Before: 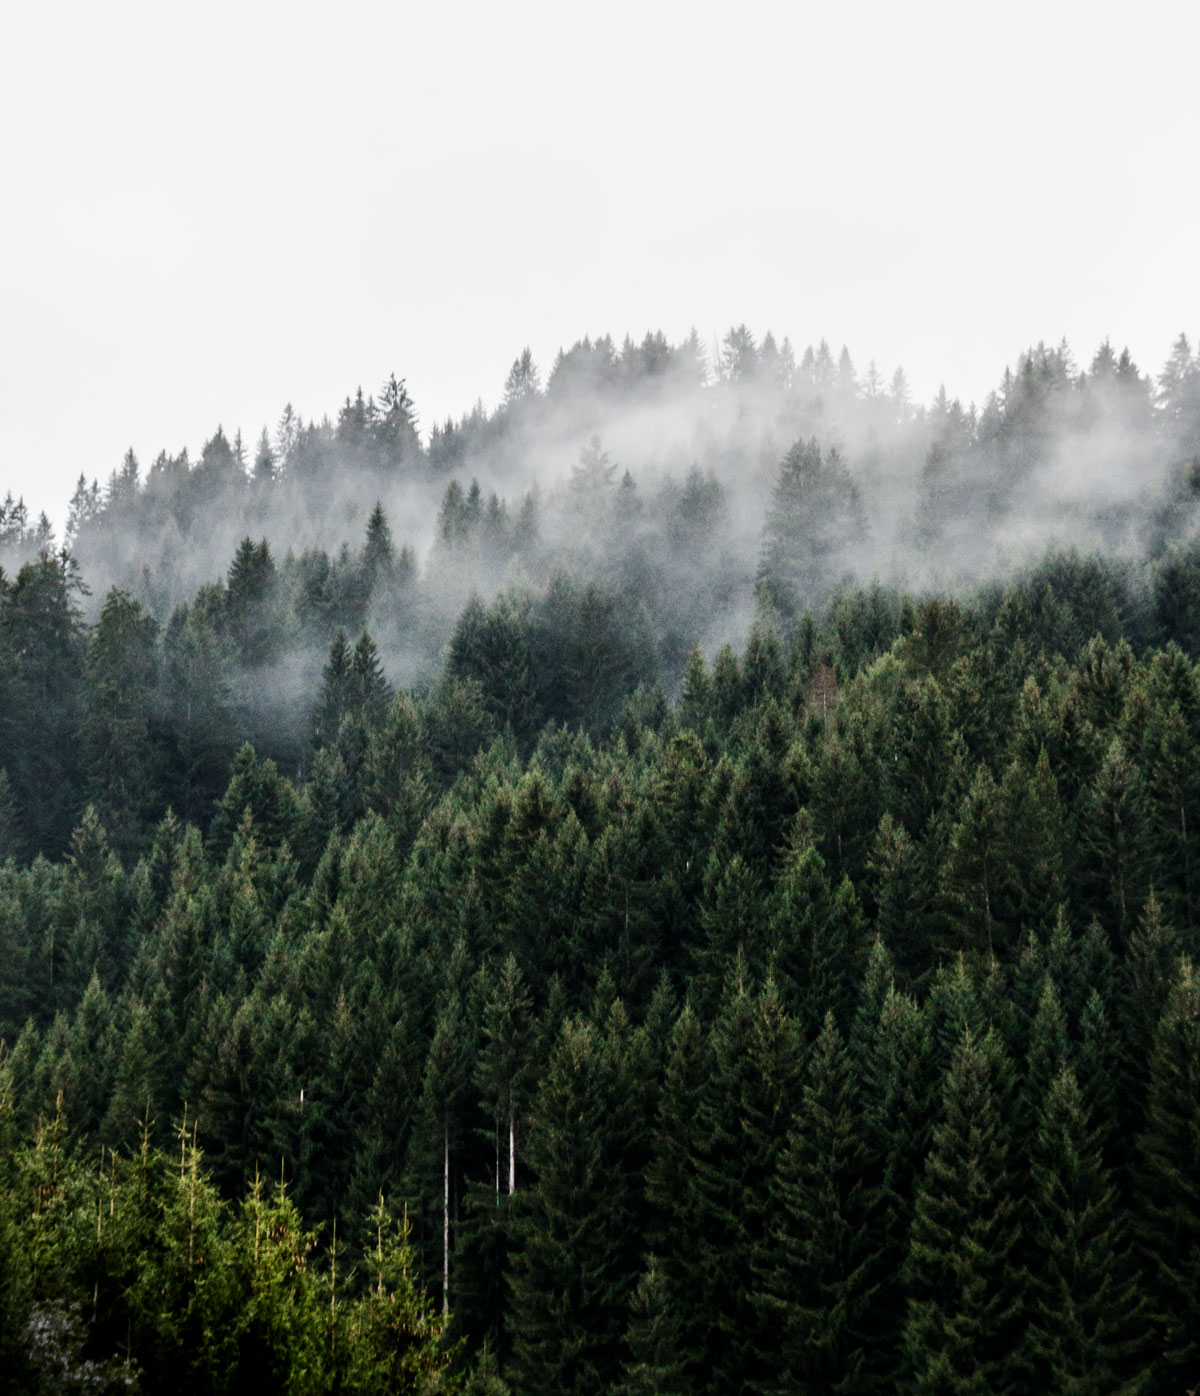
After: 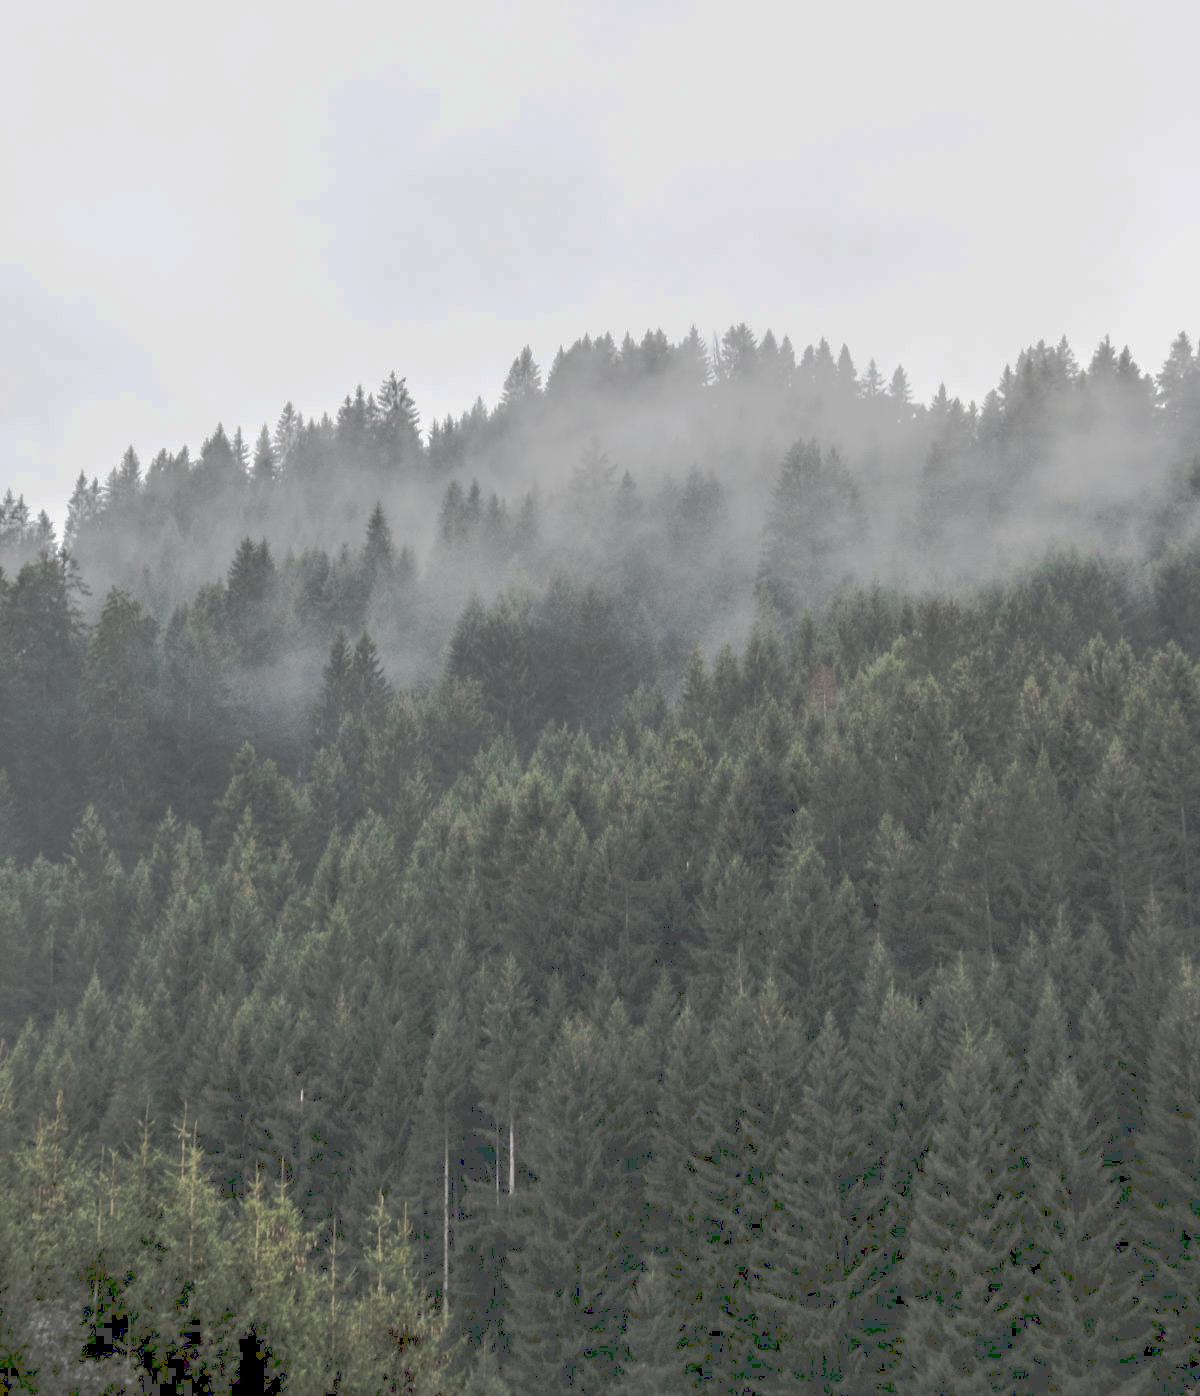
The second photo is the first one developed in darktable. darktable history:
tone curve: curves: ch0 [(0, 0) (0.003, 0.322) (0.011, 0.327) (0.025, 0.345) (0.044, 0.365) (0.069, 0.378) (0.1, 0.391) (0.136, 0.403) (0.177, 0.412) (0.224, 0.429) (0.277, 0.448) (0.335, 0.474) (0.399, 0.503) (0.468, 0.537) (0.543, 0.57) (0.623, 0.61) (0.709, 0.653) (0.801, 0.699) (0.898, 0.75) (1, 1)], preserve colors none
fill light: exposure -2 EV, width 8.6
